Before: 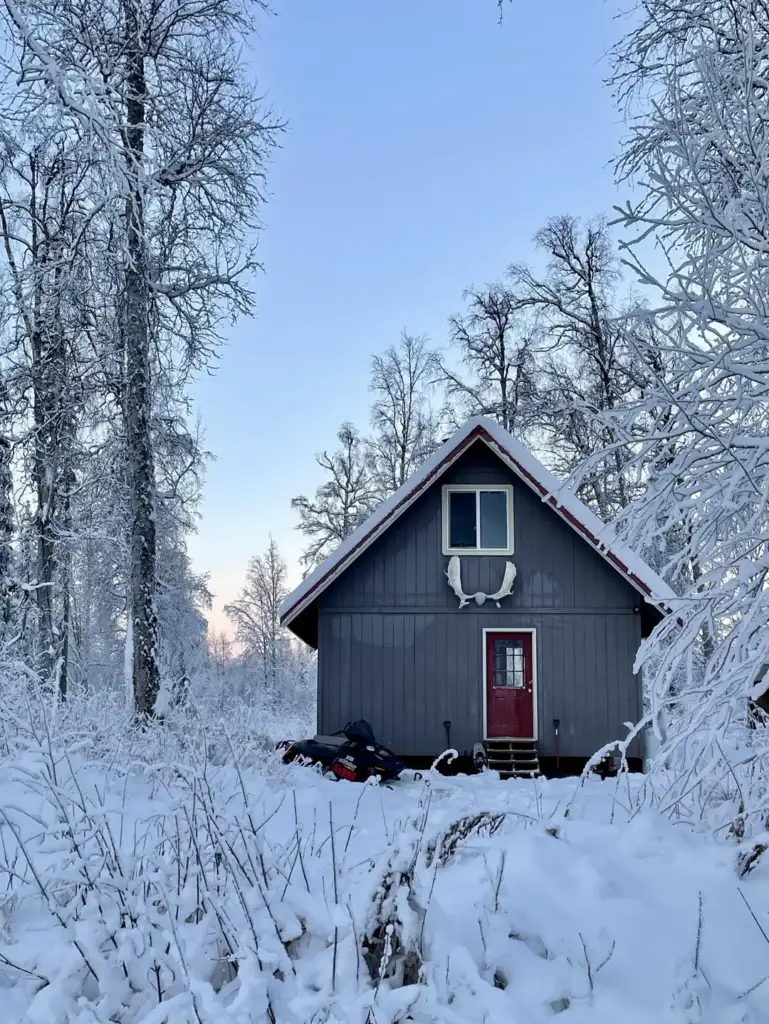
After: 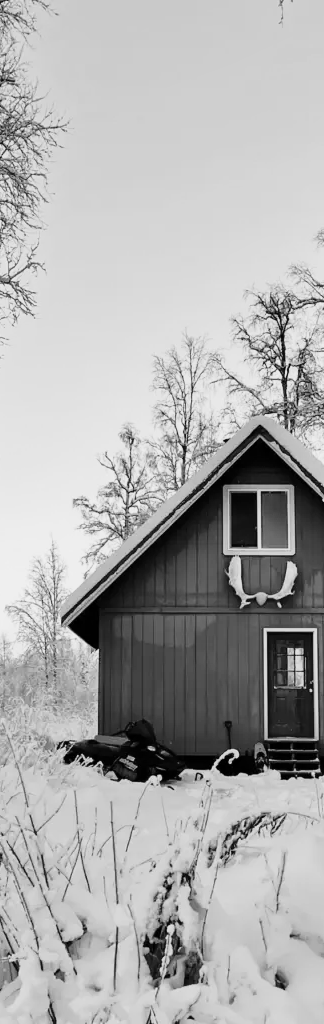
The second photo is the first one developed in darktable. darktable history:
base curve: curves: ch0 [(0, 0) (0.028, 0.03) (0.121, 0.232) (0.46, 0.748) (0.859, 0.968) (1, 1)], preserve colors none
velvia: on, module defaults
monochrome: a 30.25, b 92.03
crop: left 28.583%, right 29.231%
